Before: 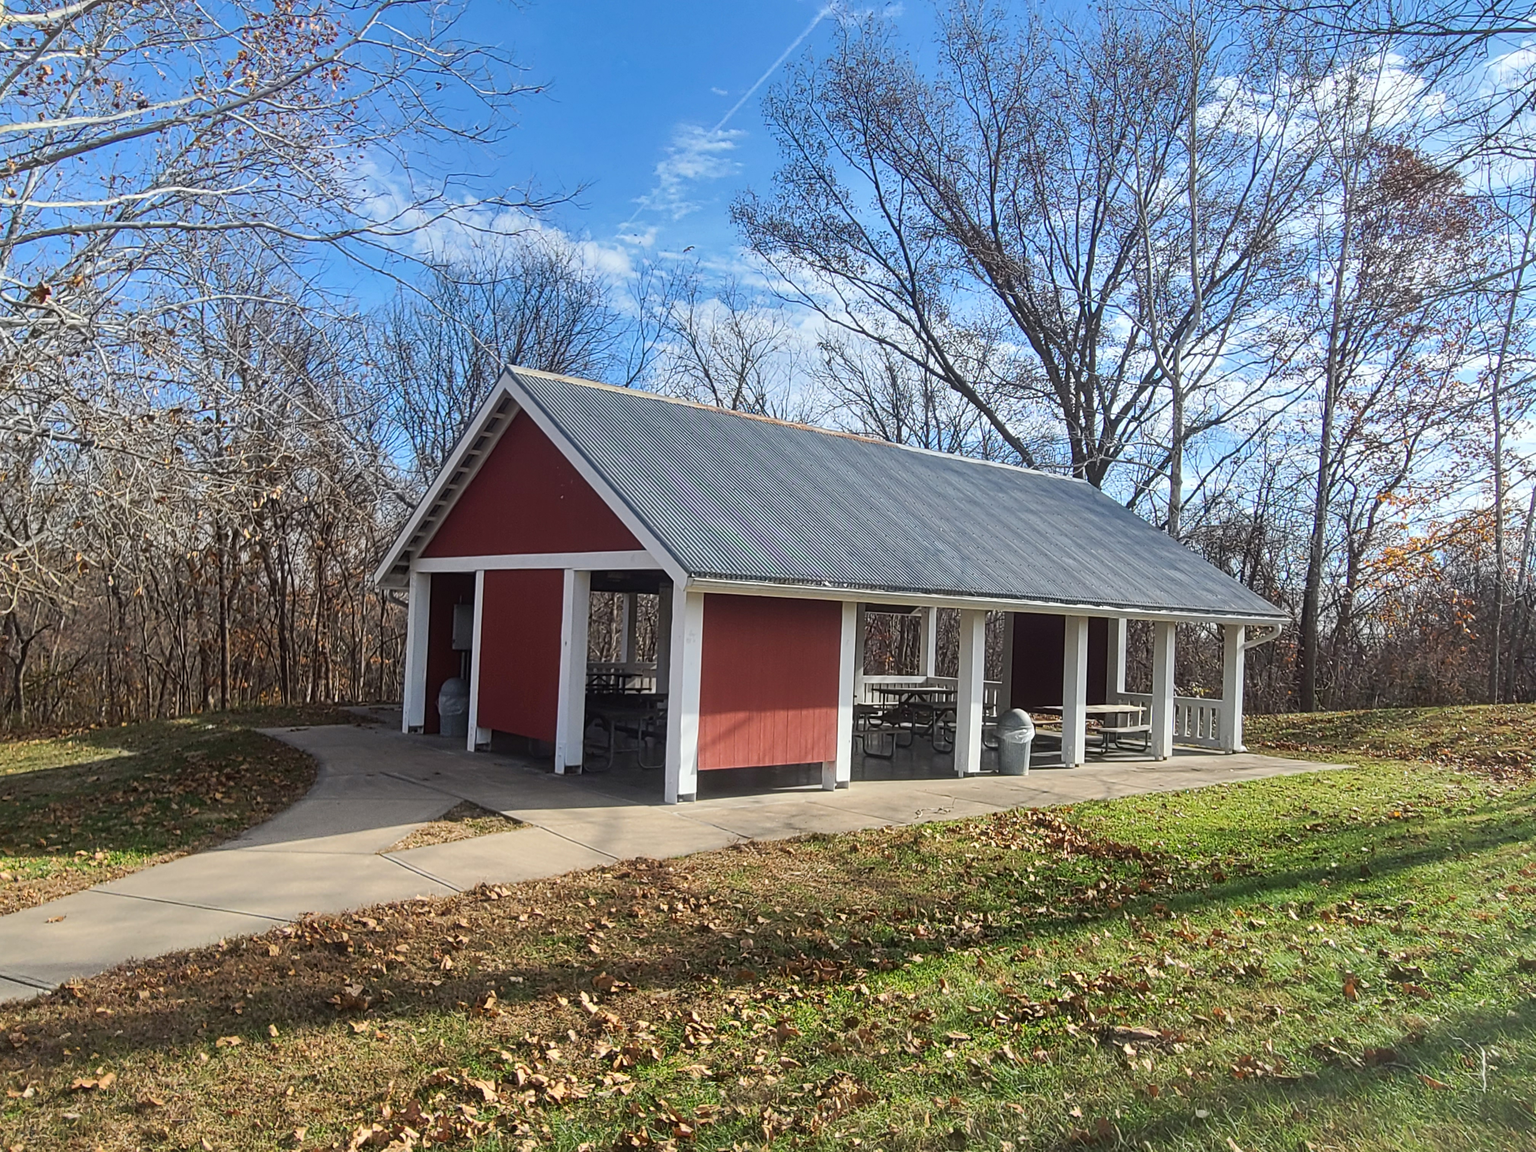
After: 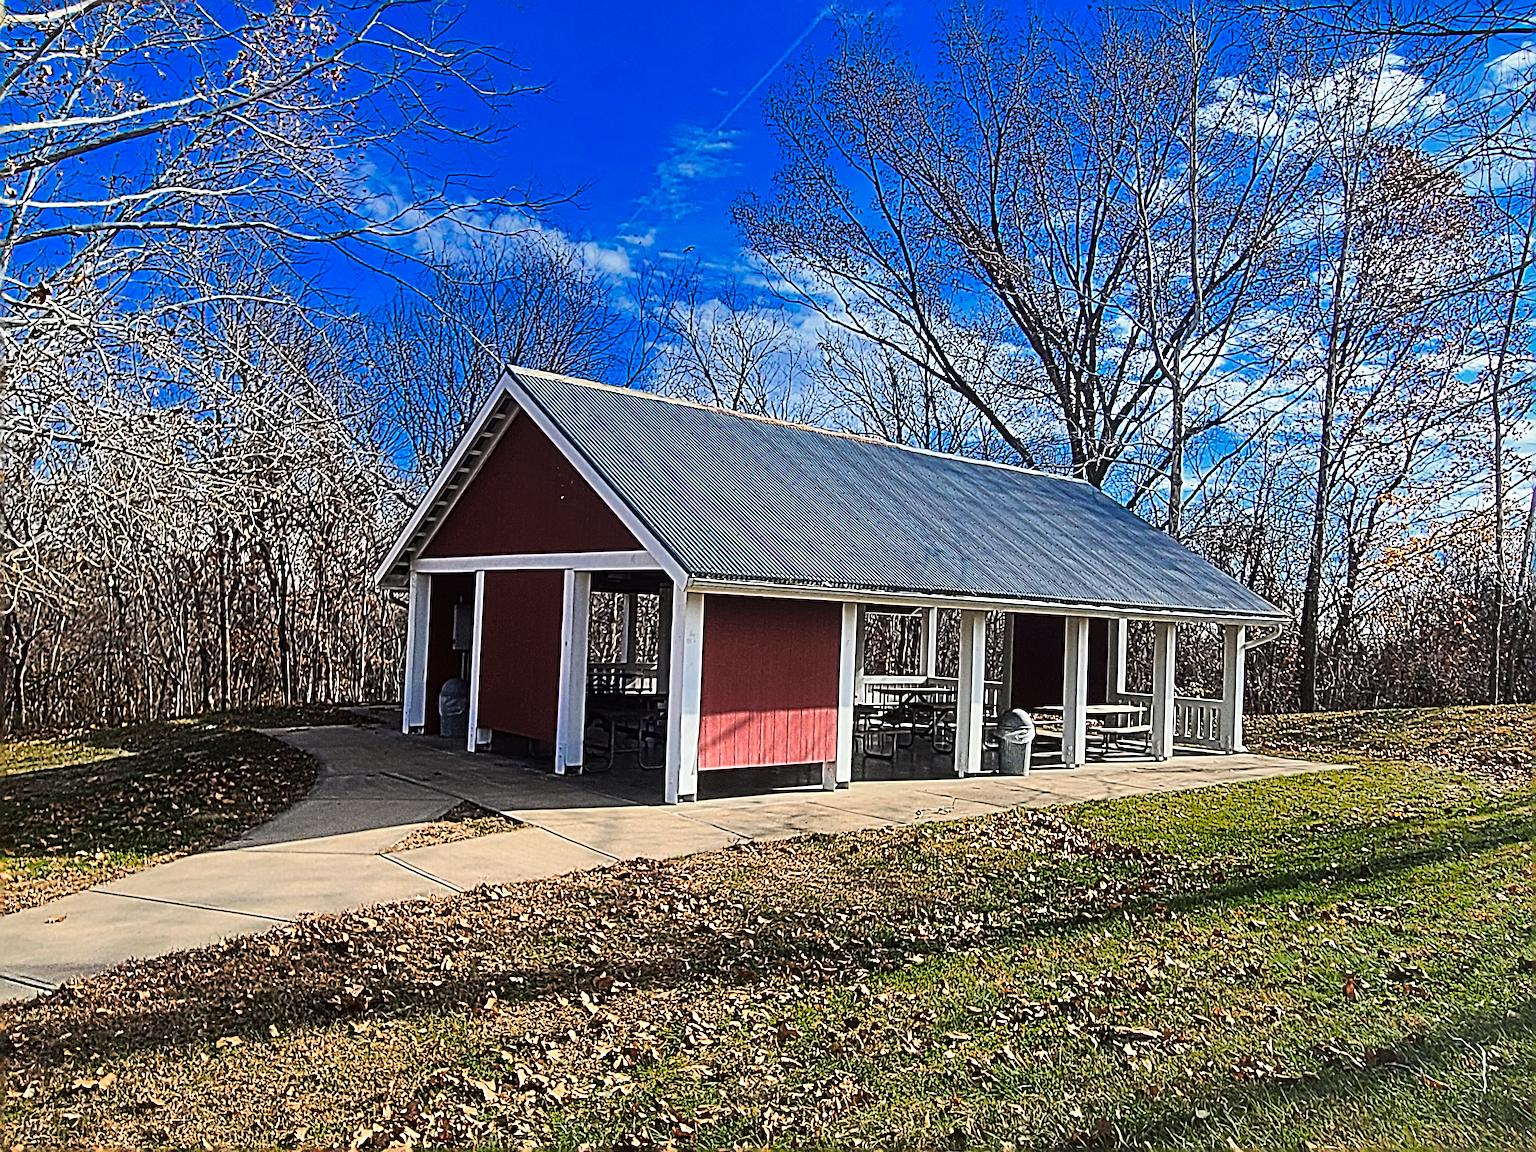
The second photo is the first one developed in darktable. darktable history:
tone curve: curves: ch0 [(0, 0) (0.137, 0.063) (0.255, 0.176) (0.502, 0.502) (0.749, 0.839) (1, 1)], color space Lab, linked channels, preserve colors none
sharpen: radius 6.3, amount 1.8, threshold 0
color zones: curves: ch0 [(0, 0.553) (0.123, 0.58) (0.23, 0.419) (0.468, 0.155) (0.605, 0.132) (0.723, 0.063) (0.833, 0.172) (0.921, 0.468)]; ch1 [(0.025, 0.645) (0.229, 0.584) (0.326, 0.551) (0.537, 0.446) (0.599, 0.911) (0.708, 1) (0.805, 0.944)]; ch2 [(0.086, 0.468) (0.254, 0.464) (0.638, 0.564) (0.702, 0.592) (0.768, 0.564)]
